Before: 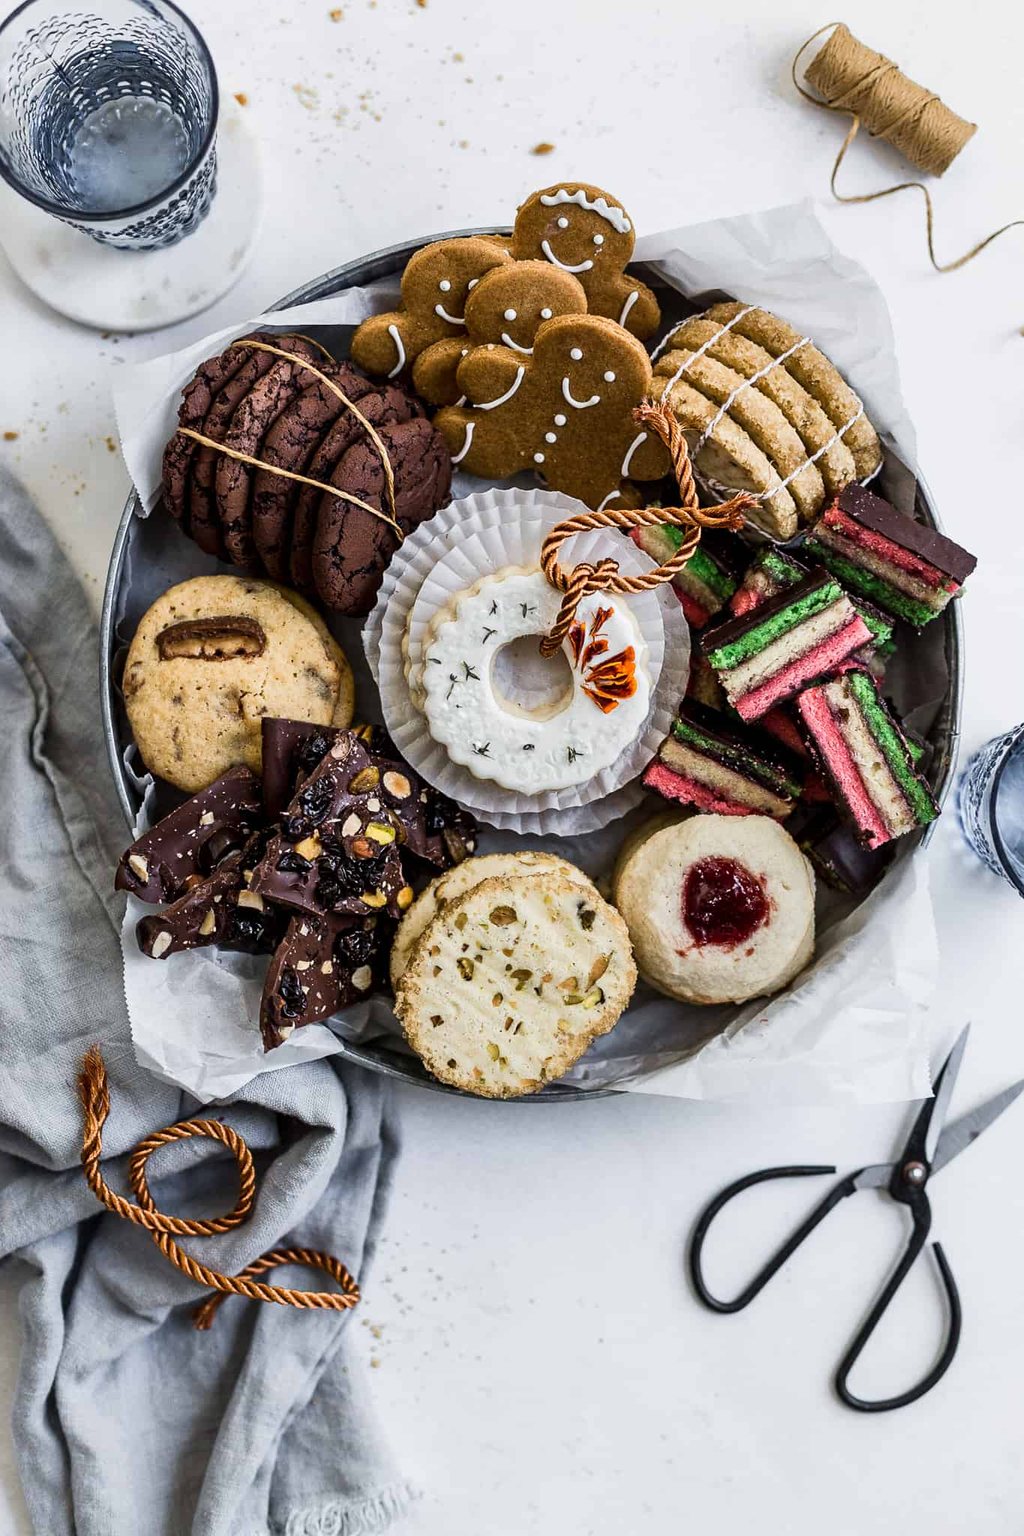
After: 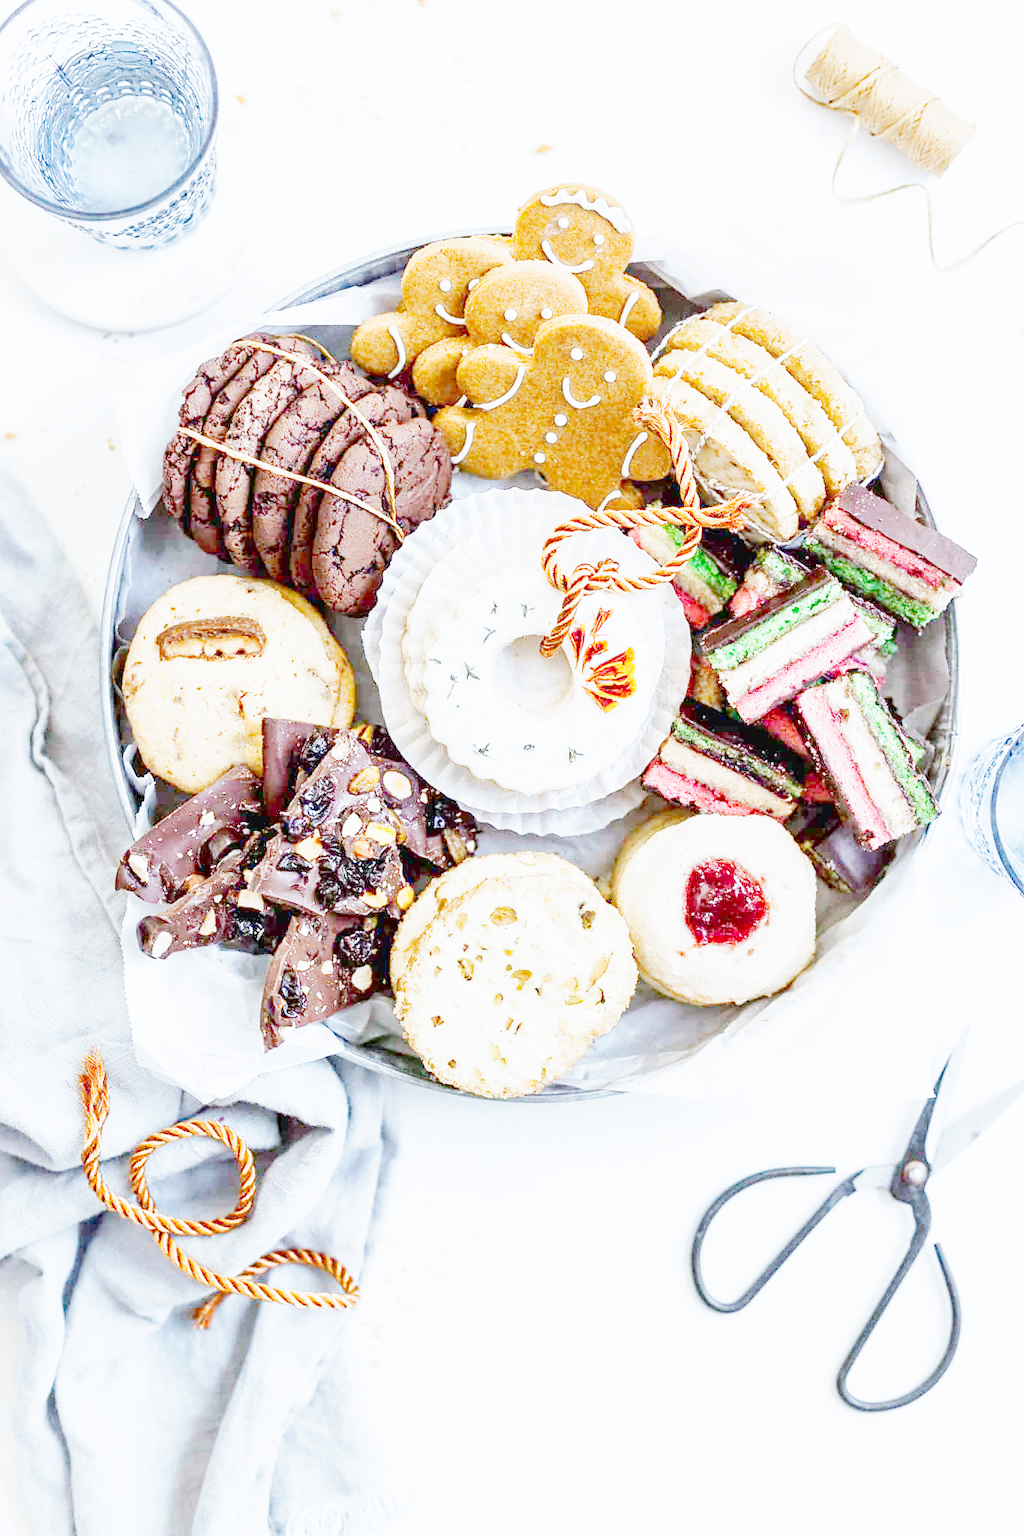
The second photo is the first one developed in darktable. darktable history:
tone curve: curves: ch0 [(0, 0) (0.003, 0.003) (0.011, 0.013) (0.025, 0.028) (0.044, 0.05) (0.069, 0.078) (0.1, 0.113) (0.136, 0.153) (0.177, 0.2) (0.224, 0.271) (0.277, 0.374) (0.335, 0.47) (0.399, 0.574) (0.468, 0.688) (0.543, 0.79) (0.623, 0.859) (0.709, 0.919) (0.801, 0.957) (0.898, 0.978) (1, 1)], preserve colors none
color look up table: target L [77.25, 76.75, 76.16, 69.36, 71.99, 59.67, 54.95, 42.51, 36.17, 25.03, 199.89, 99.61, 93.89, 88.07, 81.22, 77.4, 76.72, 76.18, 75.45, 72.32, 67.27, 66.95, 62.5, 64.72, 57.74, 51.42, 51.63, 49.38, 47.16, 43.41, 37.84, 20.13, 58.11, 55.6, 50.83, 45.65, 33.09, 79.35, 77.41, 62.4, 58.18, 53.68, 55.74, 0 ×6], target a [-1.994, -5.446, -7.645, -19.03, -32.32, -50.63, -36.33, -10.29, -1.124, -0.692, 0, 0.049, -0.653, -0.075, -0.707, -7.64, 3.03, 2.727, -0.048, -1.001, 17.77, -0.811, 29.99, 14.09, 41.05, 43.79, -0.43, 48.24, 47.61, 47.99, 13.41, -0.189, 8.969, 47.68, 25.37, 3.487, 21.1, -7.411, -10.87, -29.99, -26.95, -8.095, -14.48, 0 ×6], target b [-3.091, -3.303, -7.642, 45.88, -11.91, 17.85, 24.19, 19.39, -2.083, -0.949, 0, -0.601, 2.412, 0.102, -0.322, 65.57, -0.493, -0.887, 0.023, -0.288, 58.88, -2.285, 52.94, 10.69, 48.03, 12.21, -2.213, -1.921, 22.15, 25.84, 11.75, -0.606, -20.65, -12.34, -25.95, -47.85, -19.19, -11.02, -9.116, -50.89, -48.31, -23.97, -64.08, 0 ×6], num patches 43
